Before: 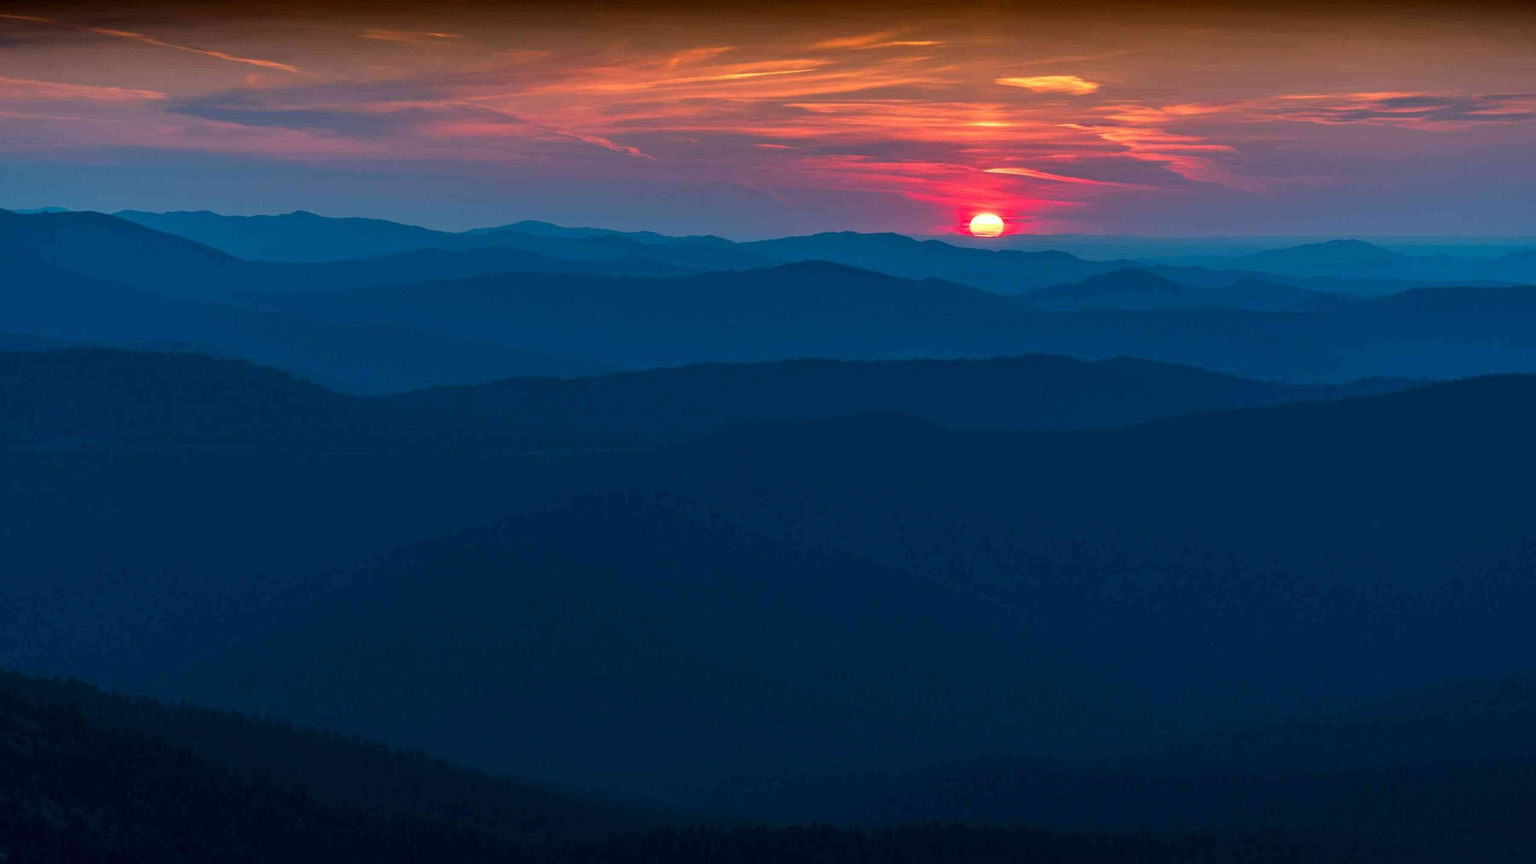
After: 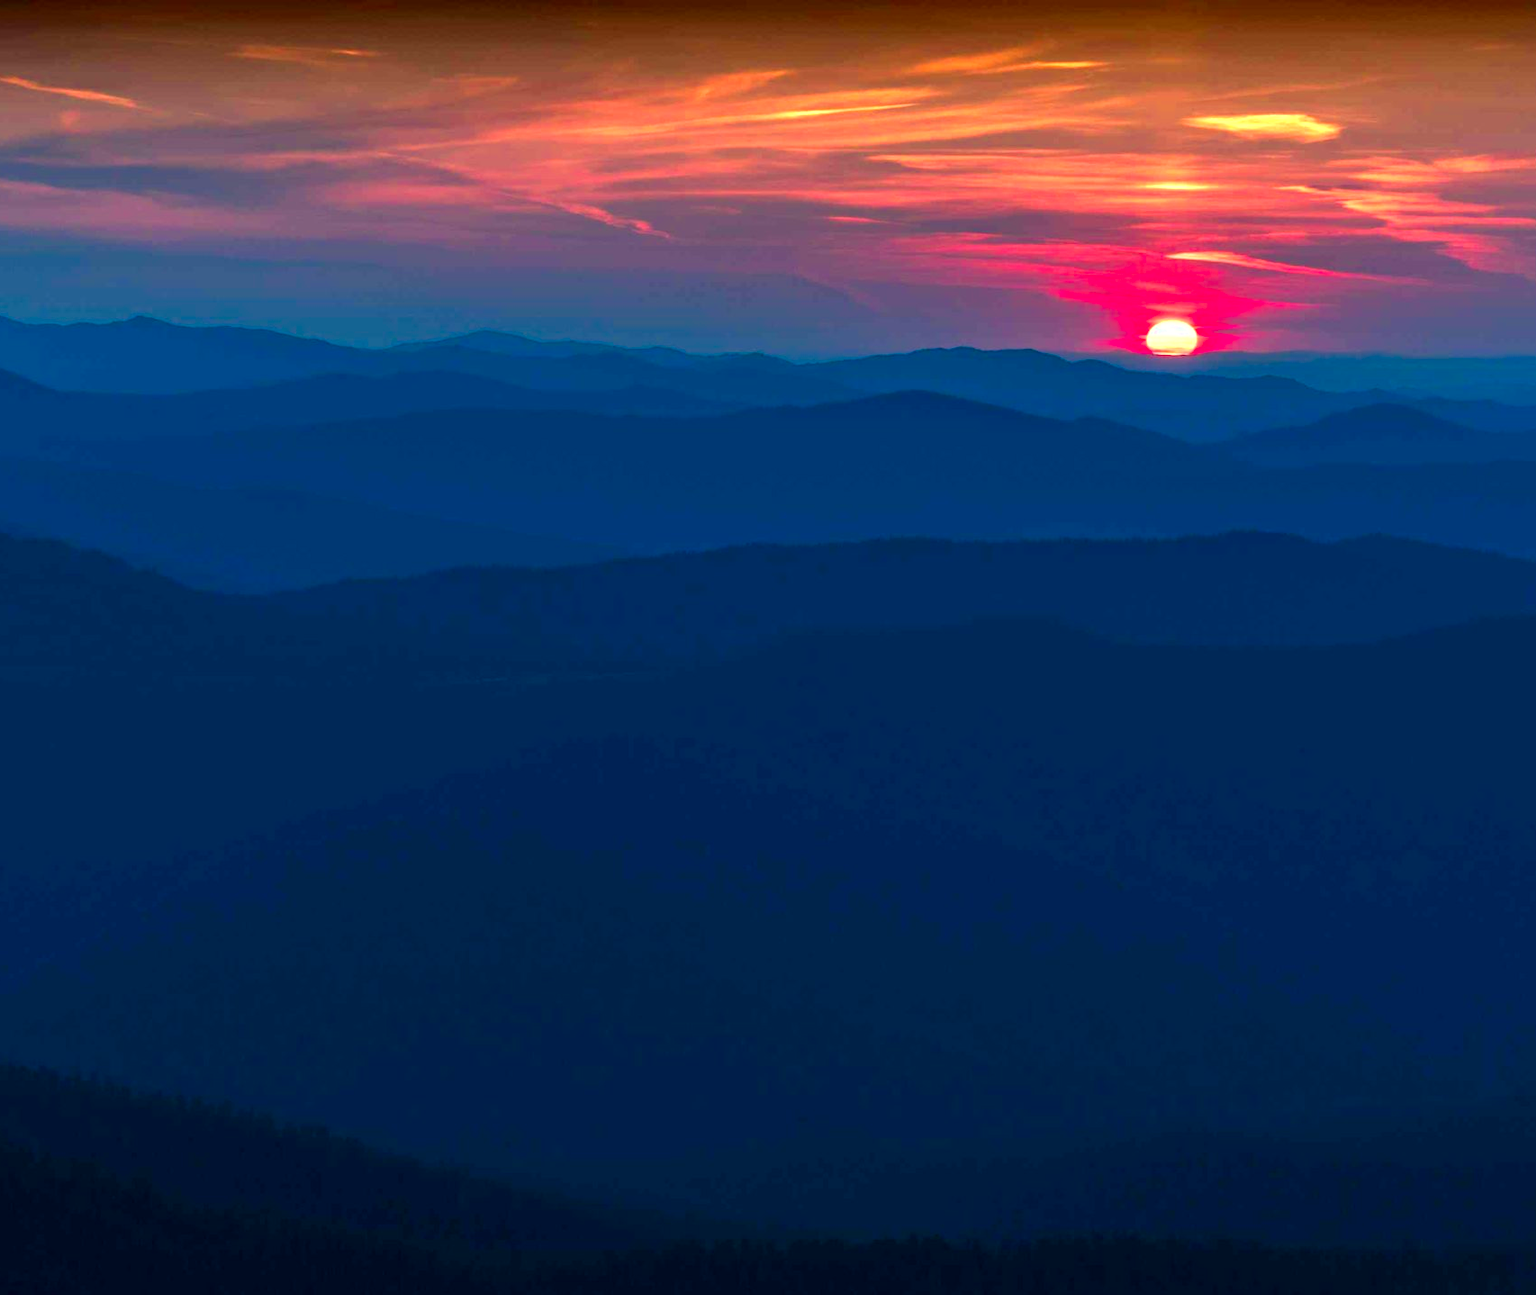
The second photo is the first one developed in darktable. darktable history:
crop and rotate: left 13.406%, right 19.939%
color zones: curves: ch0 [(0.287, 0.048) (0.493, 0.484) (0.737, 0.816)]; ch1 [(0, 0) (0.143, 0) (0.286, 0) (0.429, 0) (0.571, 0) (0.714, 0) (0.857, 0)], mix -135.88%
